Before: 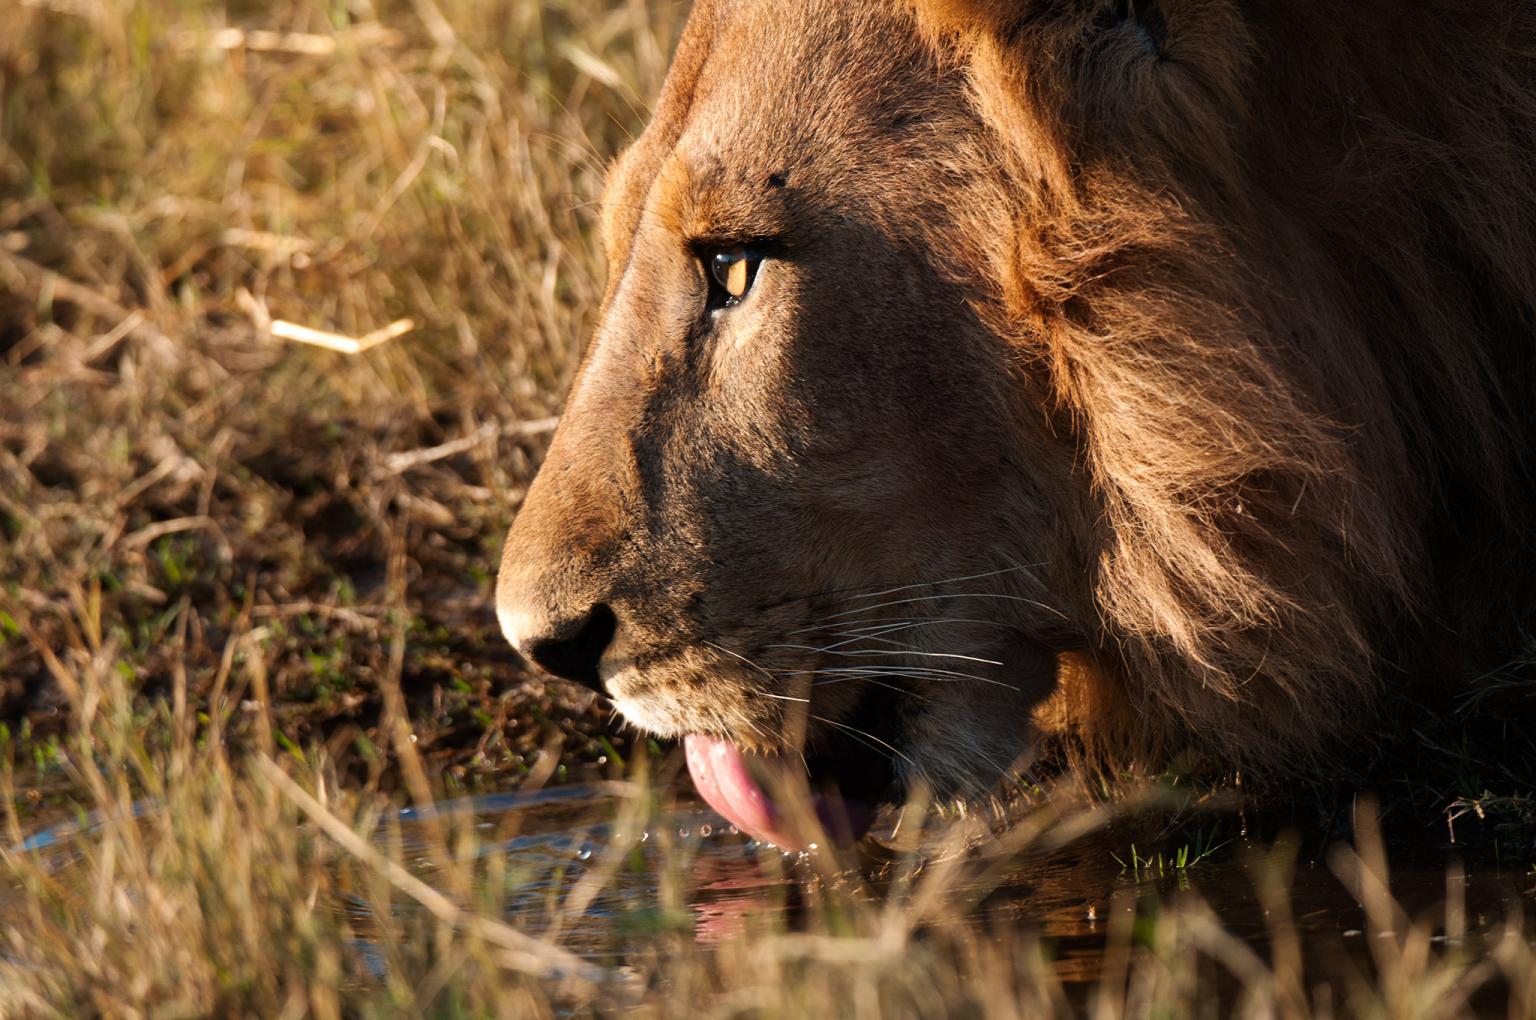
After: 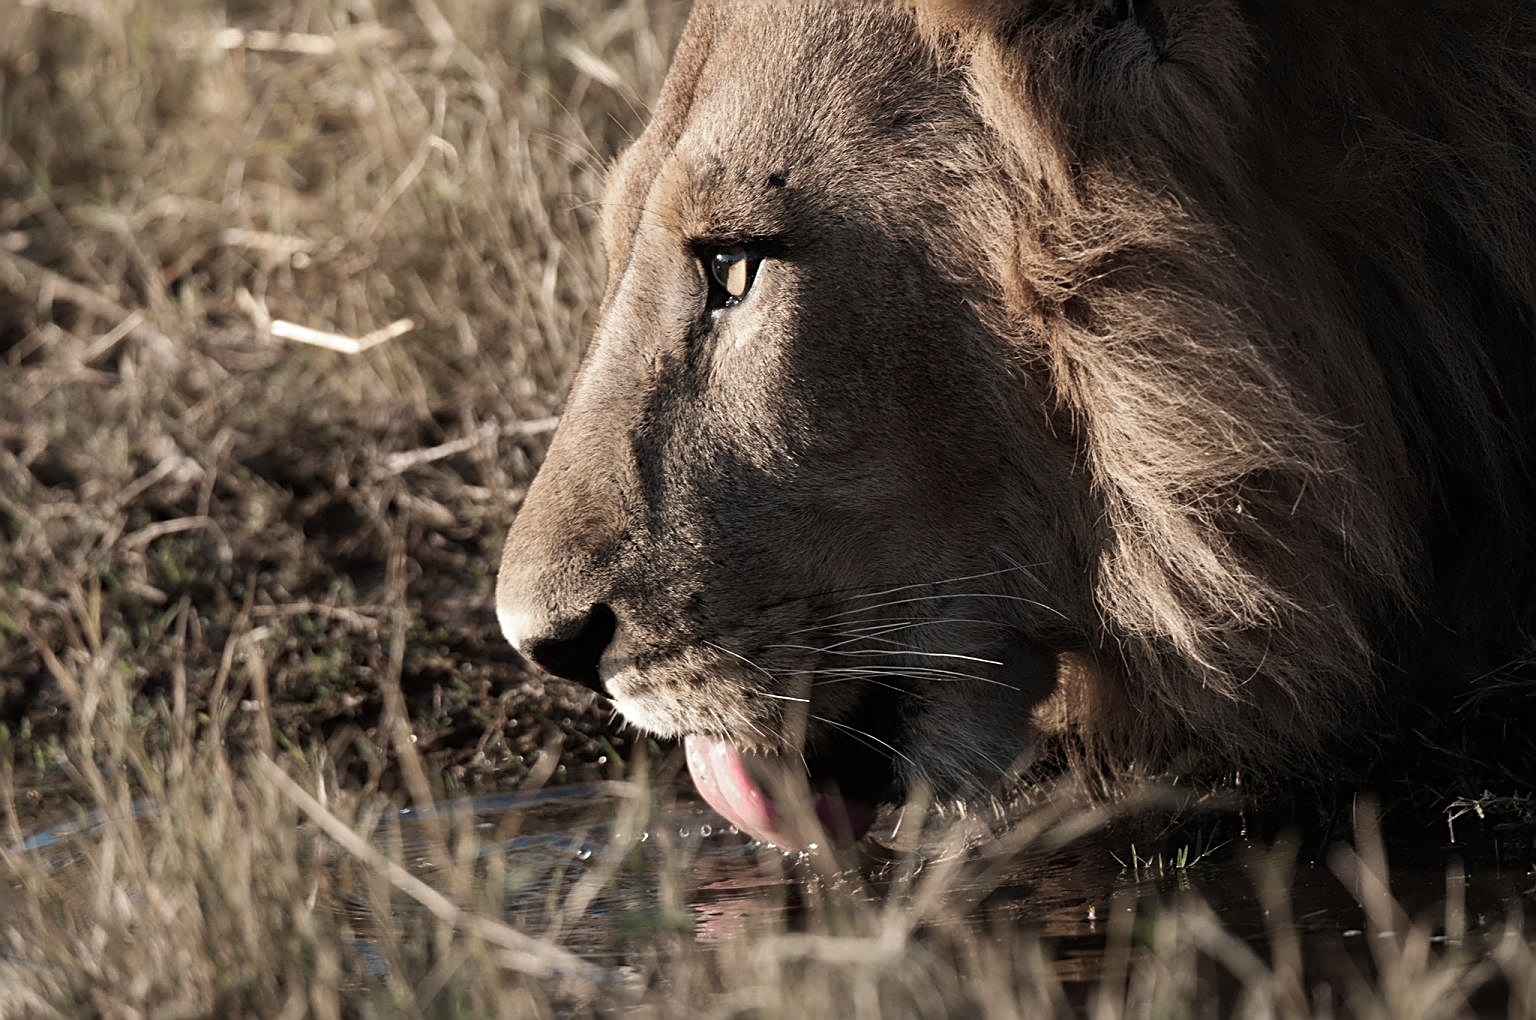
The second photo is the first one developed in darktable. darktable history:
color zones: curves: ch0 [(0, 0.6) (0.129, 0.508) (0.193, 0.483) (0.429, 0.5) (0.571, 0.5) (0.714, 0.5) (0.857, 0.5) (1, 0.6)]; ch1 [(0, 0.481) (0.112, 0.245) (0.213, 0.223) (0.429, 0.233) (0.571, 0.231) (0.683, 0.242) (0.857, 0.296) (1, 0.481)]
sharpen: on, module defaults
